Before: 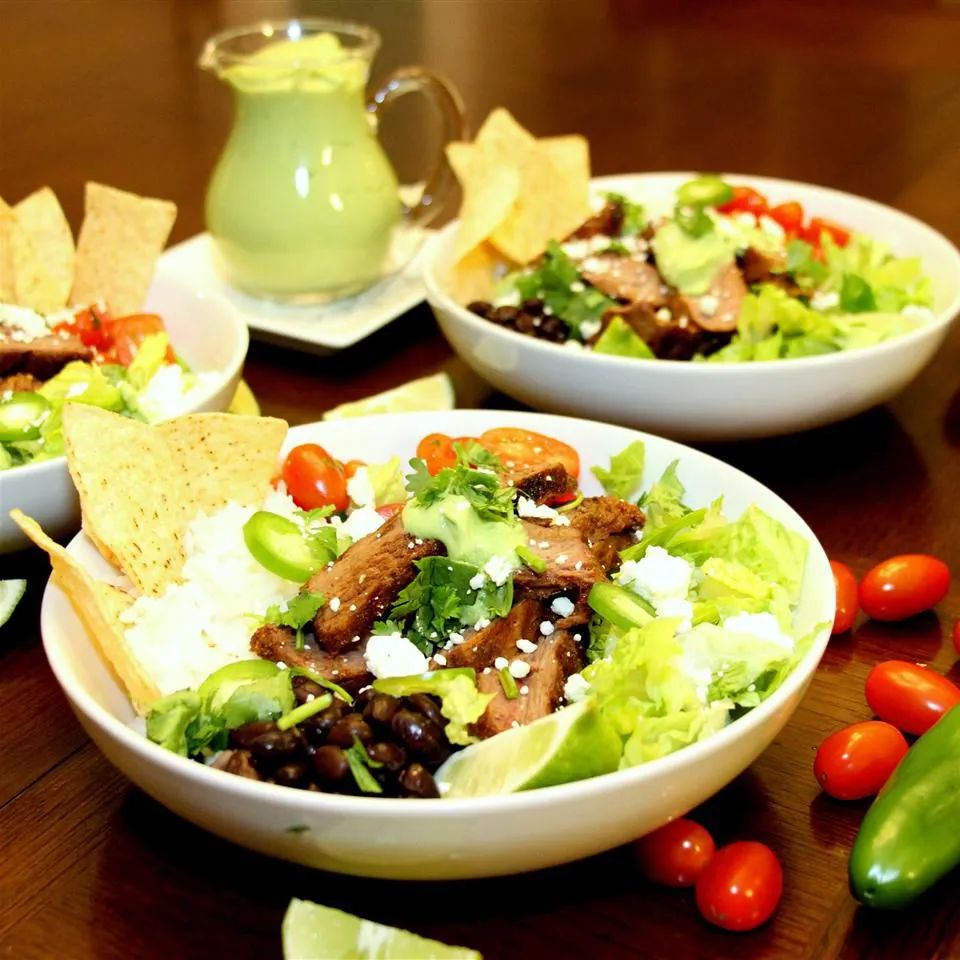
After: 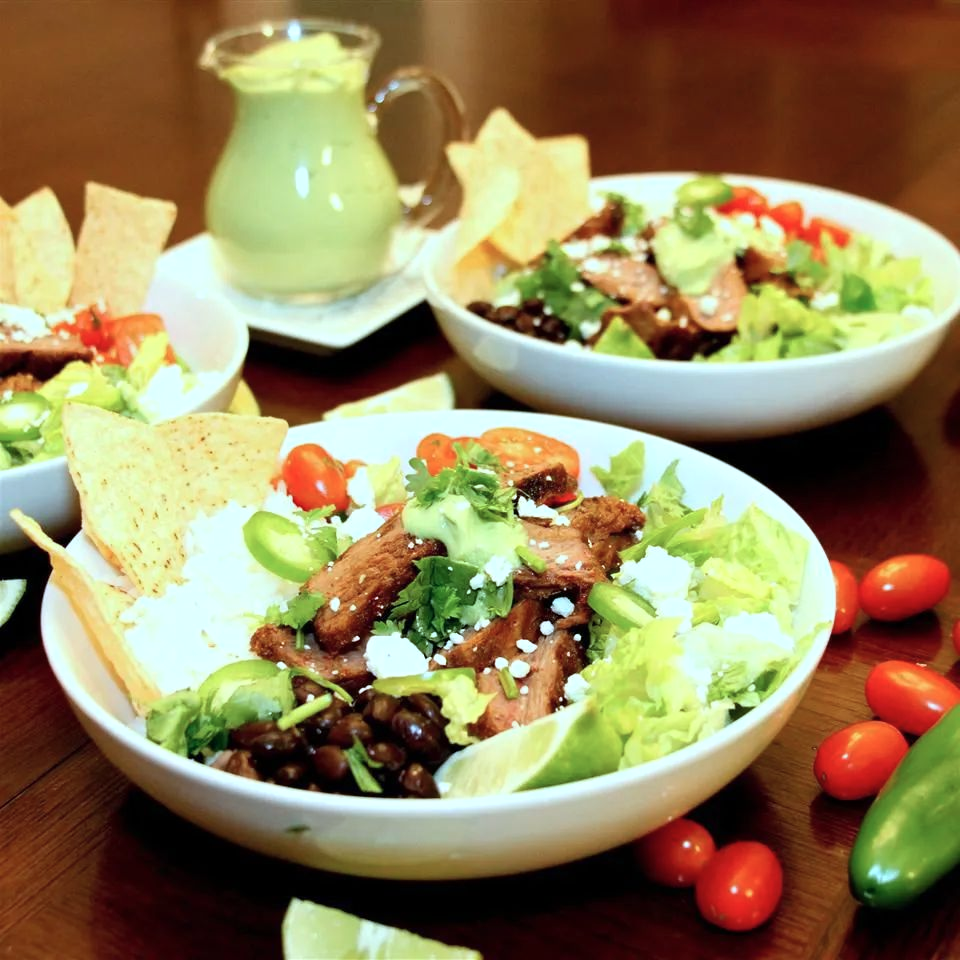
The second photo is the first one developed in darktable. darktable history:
white balance: red 1.045, blue 0.932
tone equalizer: on, module defaults
color correction: highlights a* -9.35, highlights b* -23.15
